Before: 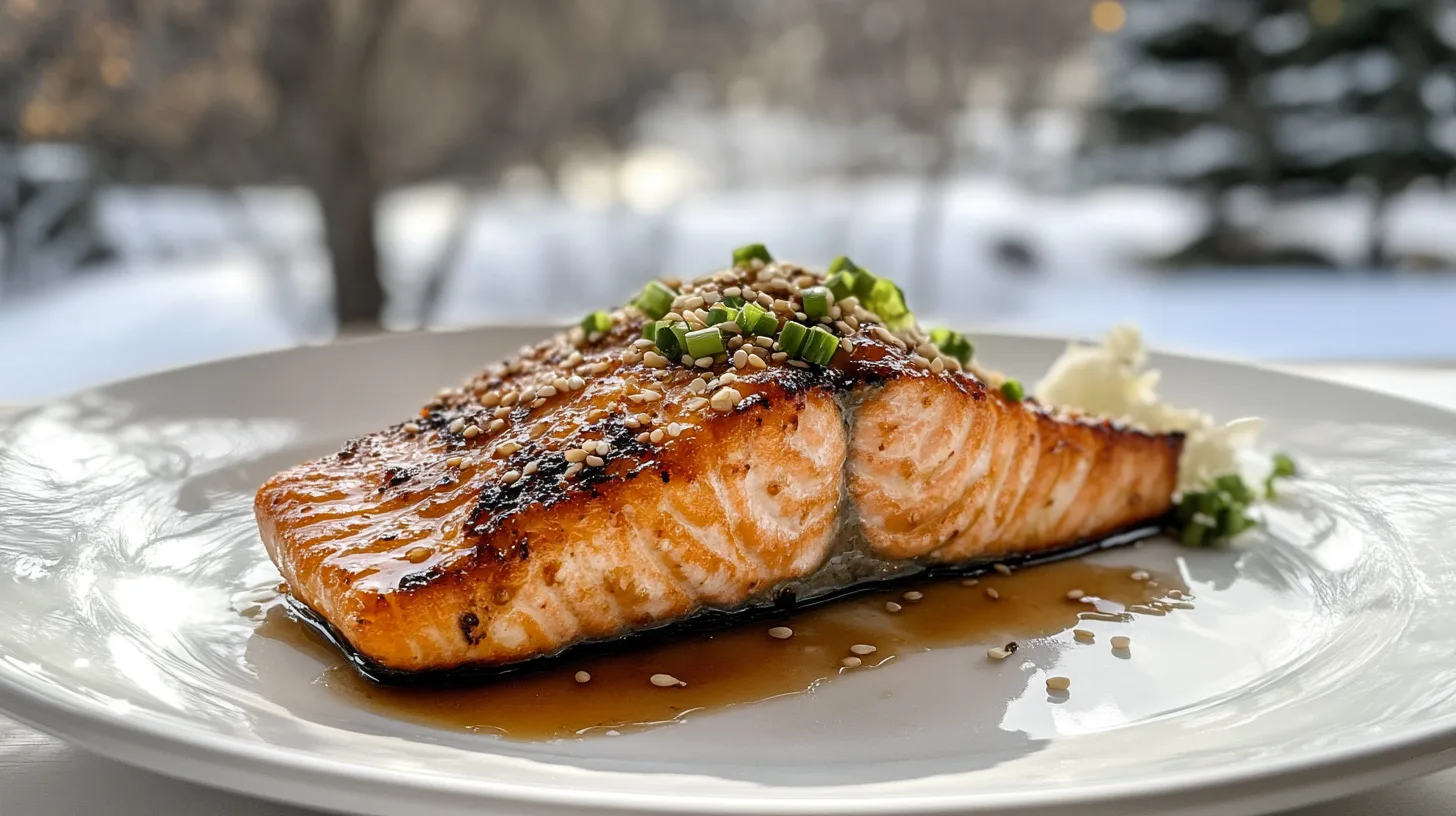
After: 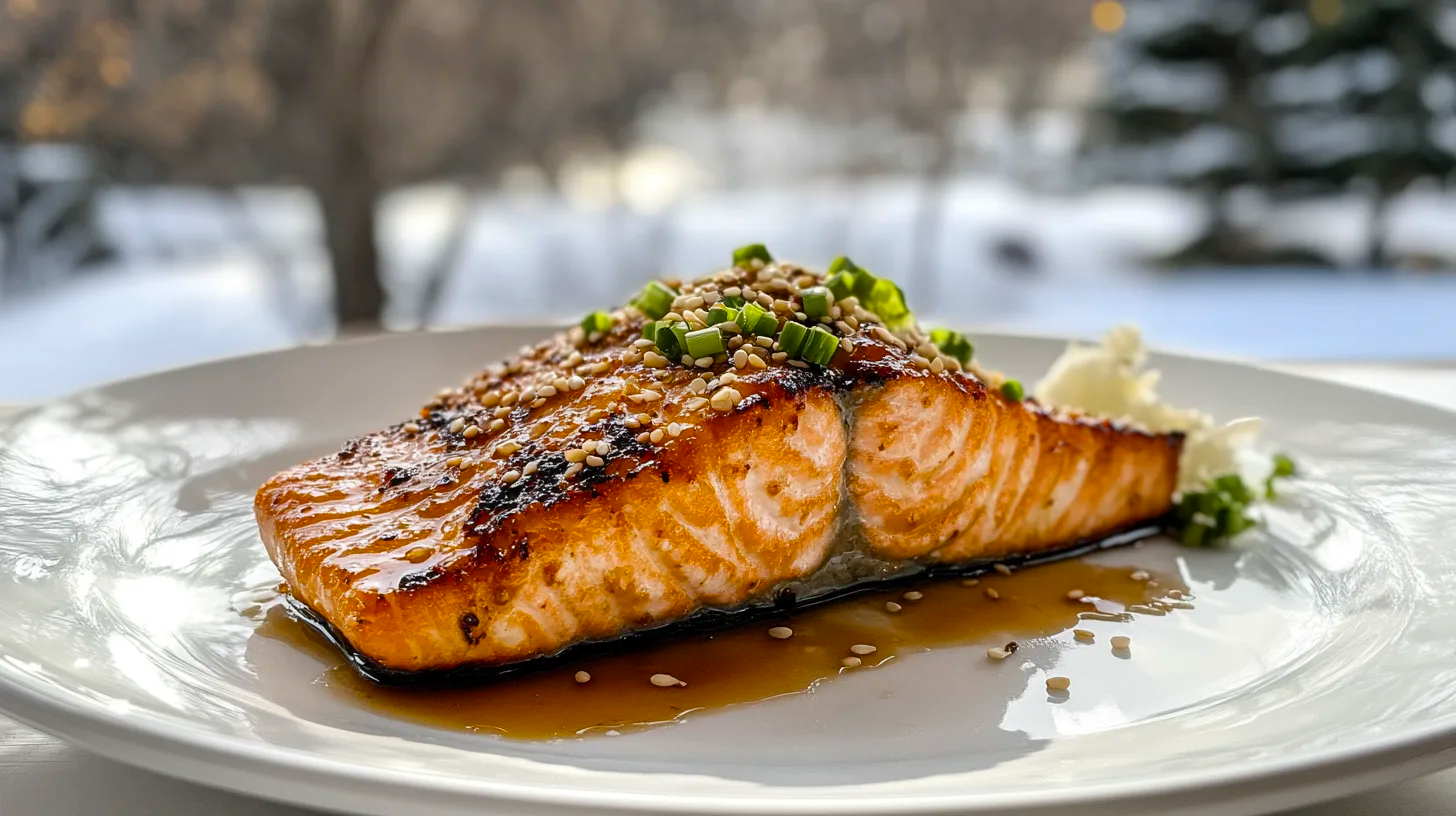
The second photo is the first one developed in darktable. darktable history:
color balance rgb: perceptual saturation grading › global saturation 29.78%
